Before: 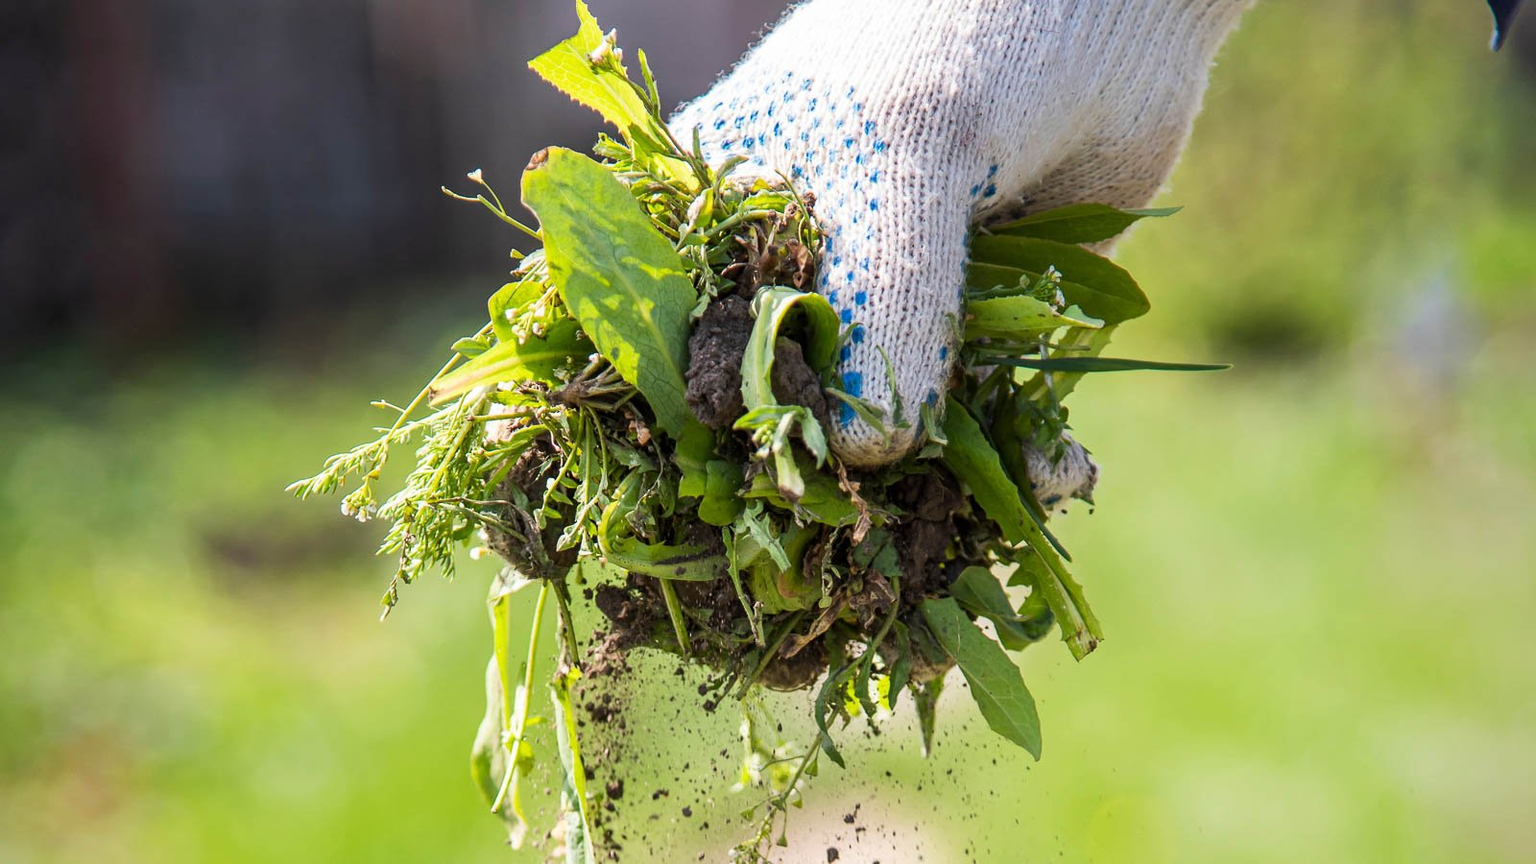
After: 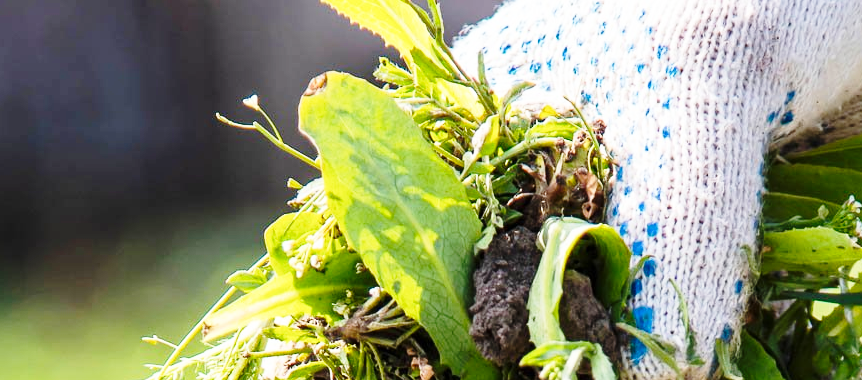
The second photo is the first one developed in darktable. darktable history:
crop: left 15.306%, top 9.065%, right 30.789%, bottom 48.638%
base curve: curves: ch0 [(0, 0) (0.028, 0.03) (0.121, 0.232) (0.46, 0.748) (0.859, 0.968) (1, 1)], preserve colors none
